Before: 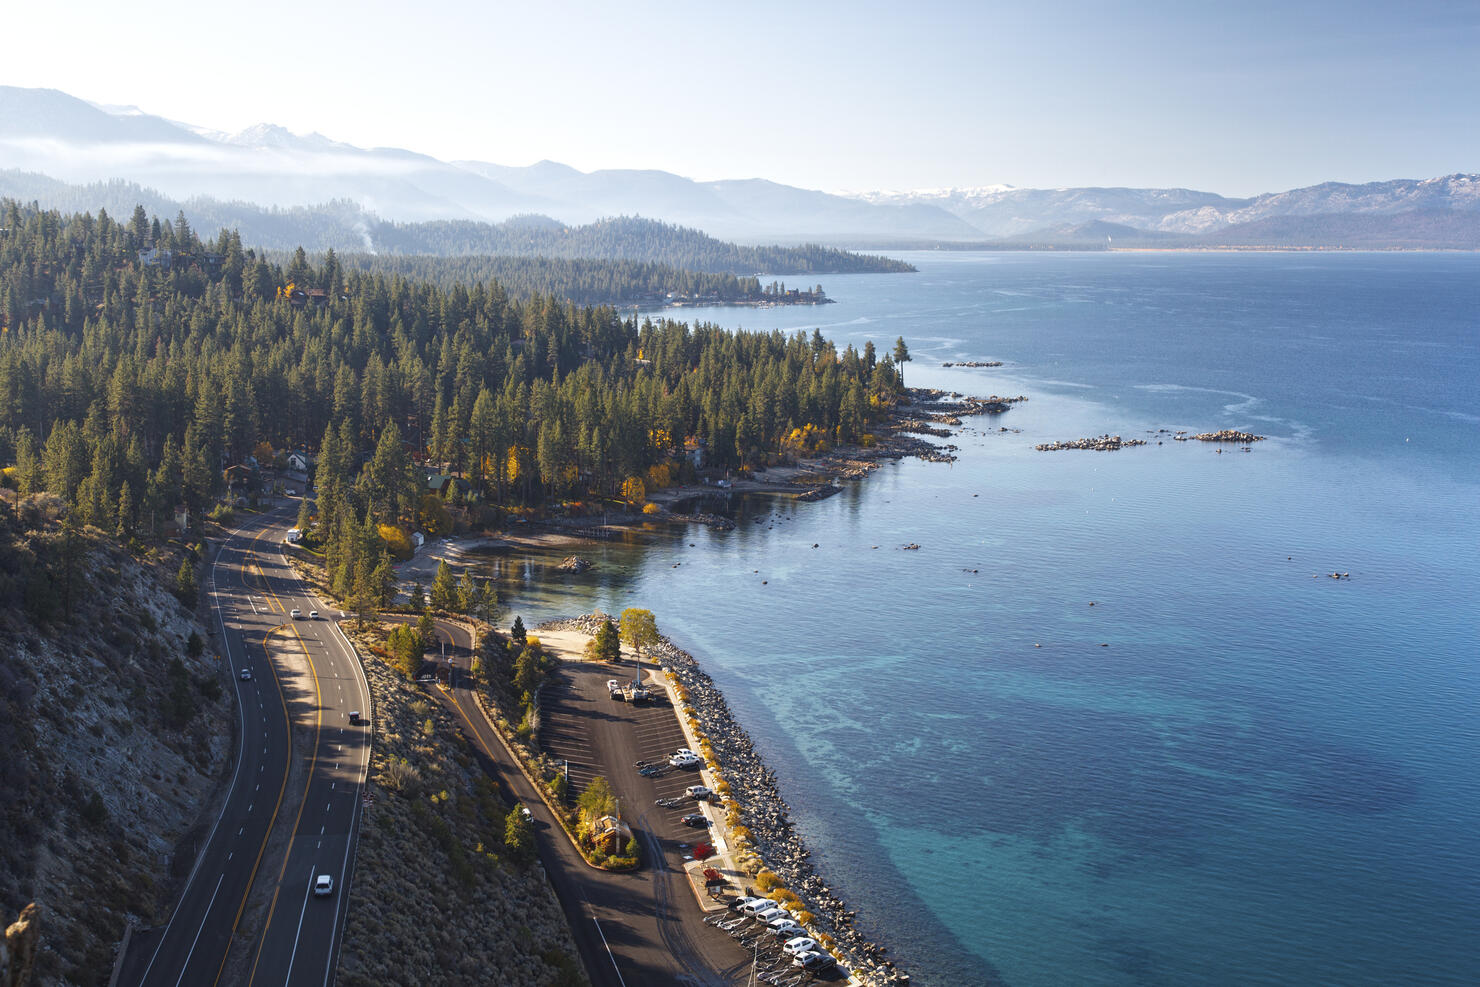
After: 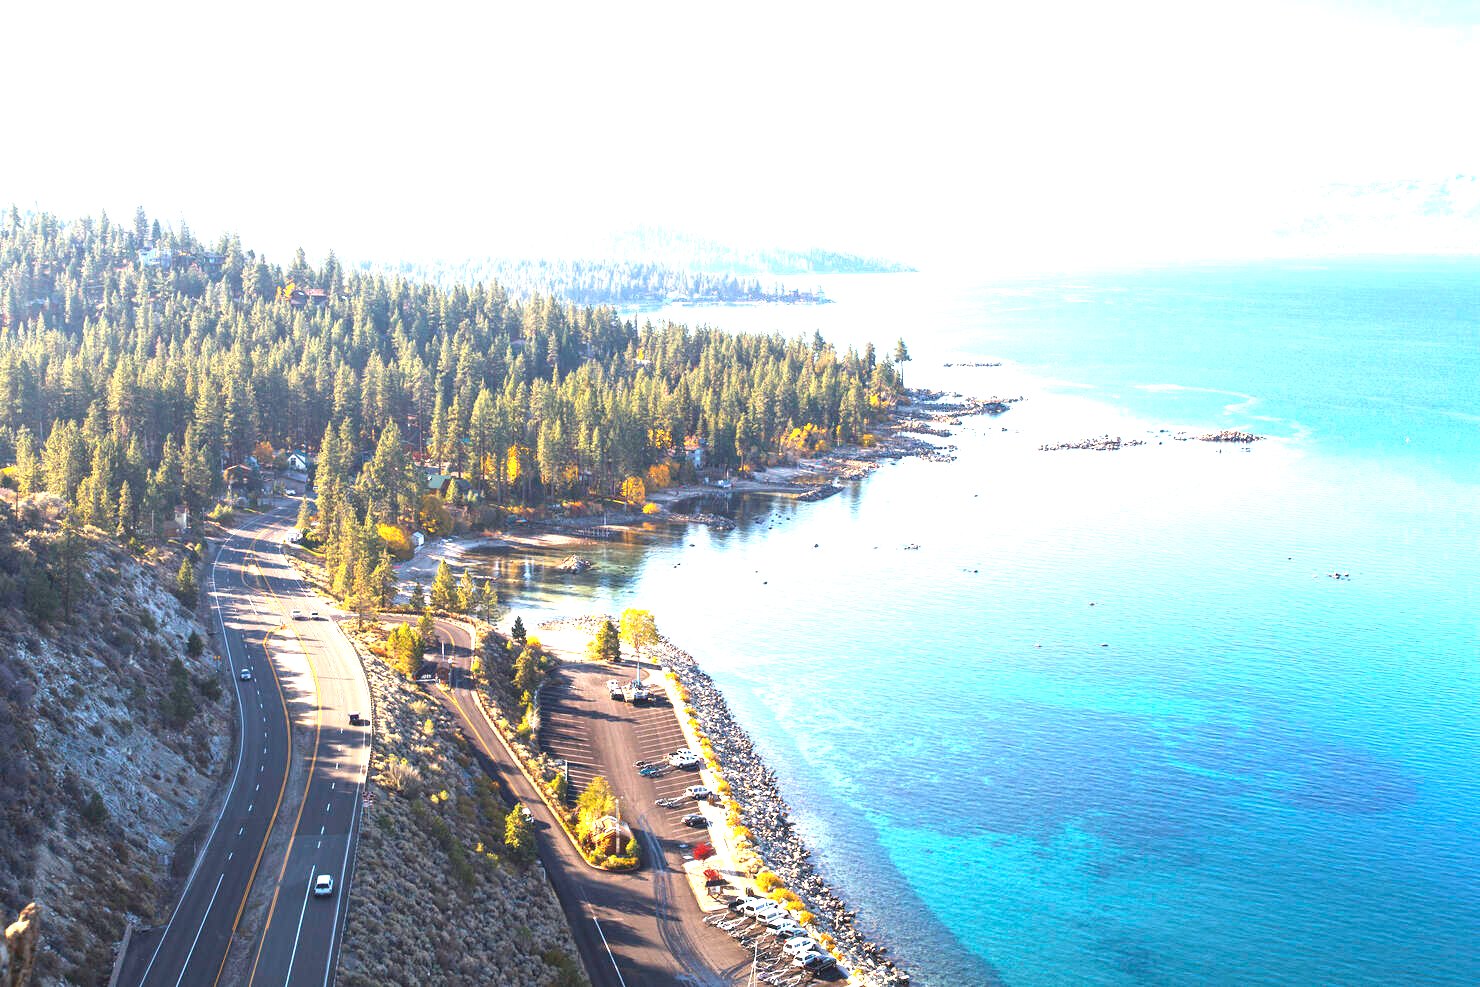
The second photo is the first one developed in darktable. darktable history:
contrast brightness saturation: saturation -0.045
exposure: black level correction 0, exposure 2.11 EV, compensate highlight preservation false
levels: mode automatic, levels [0.116, 0.574, 1]
